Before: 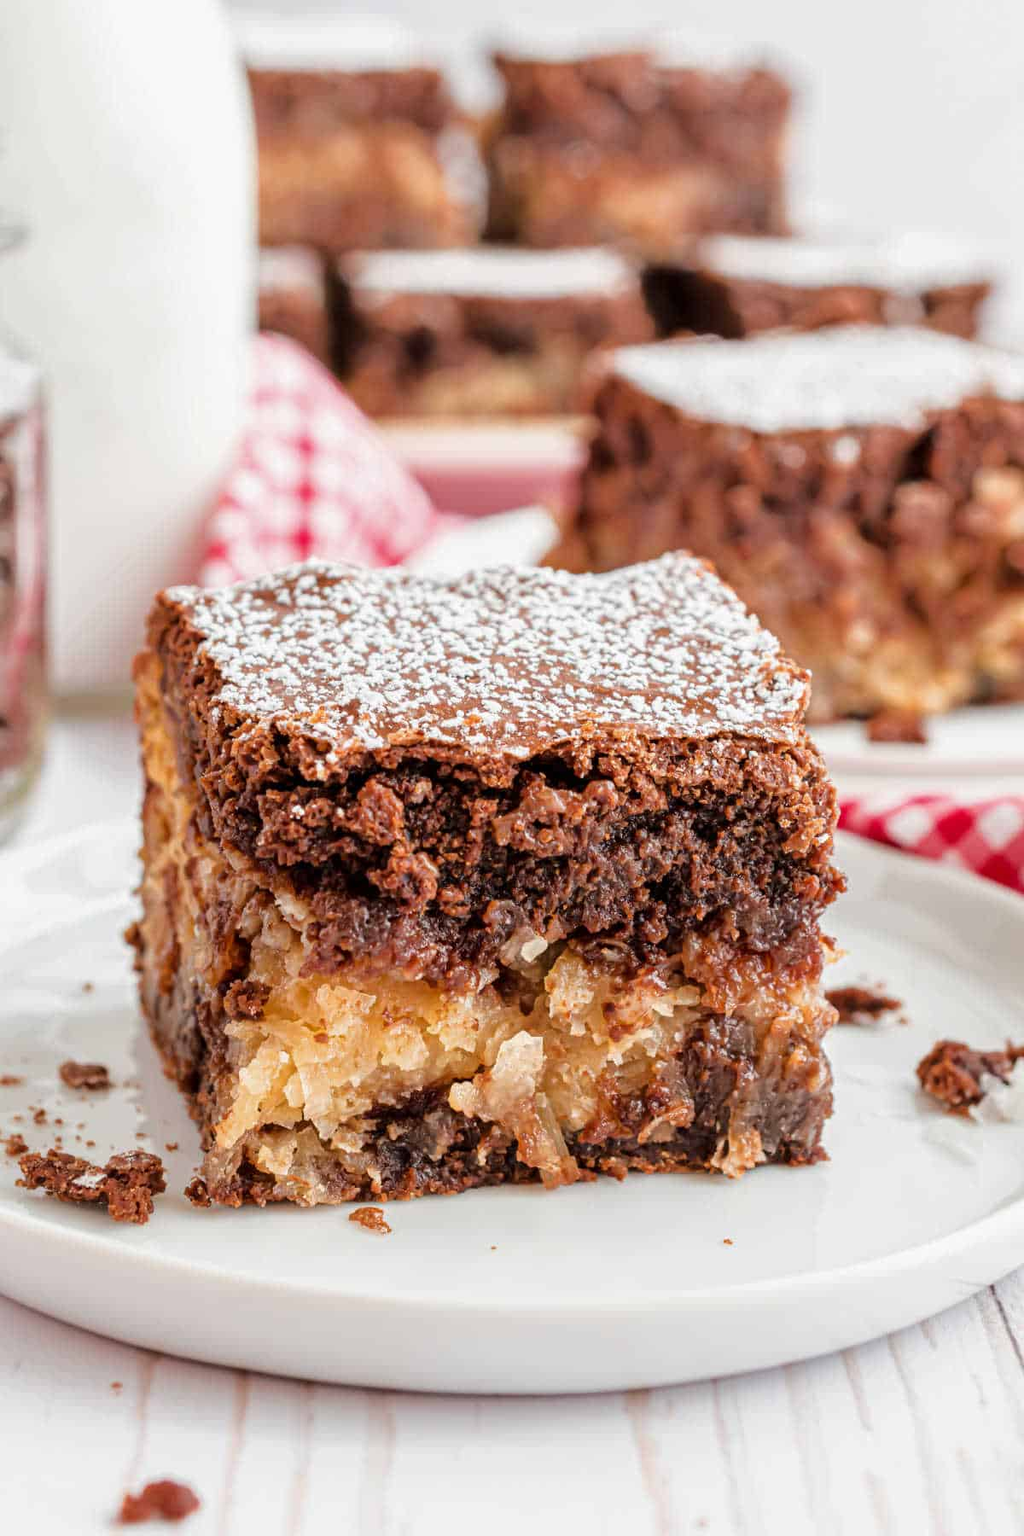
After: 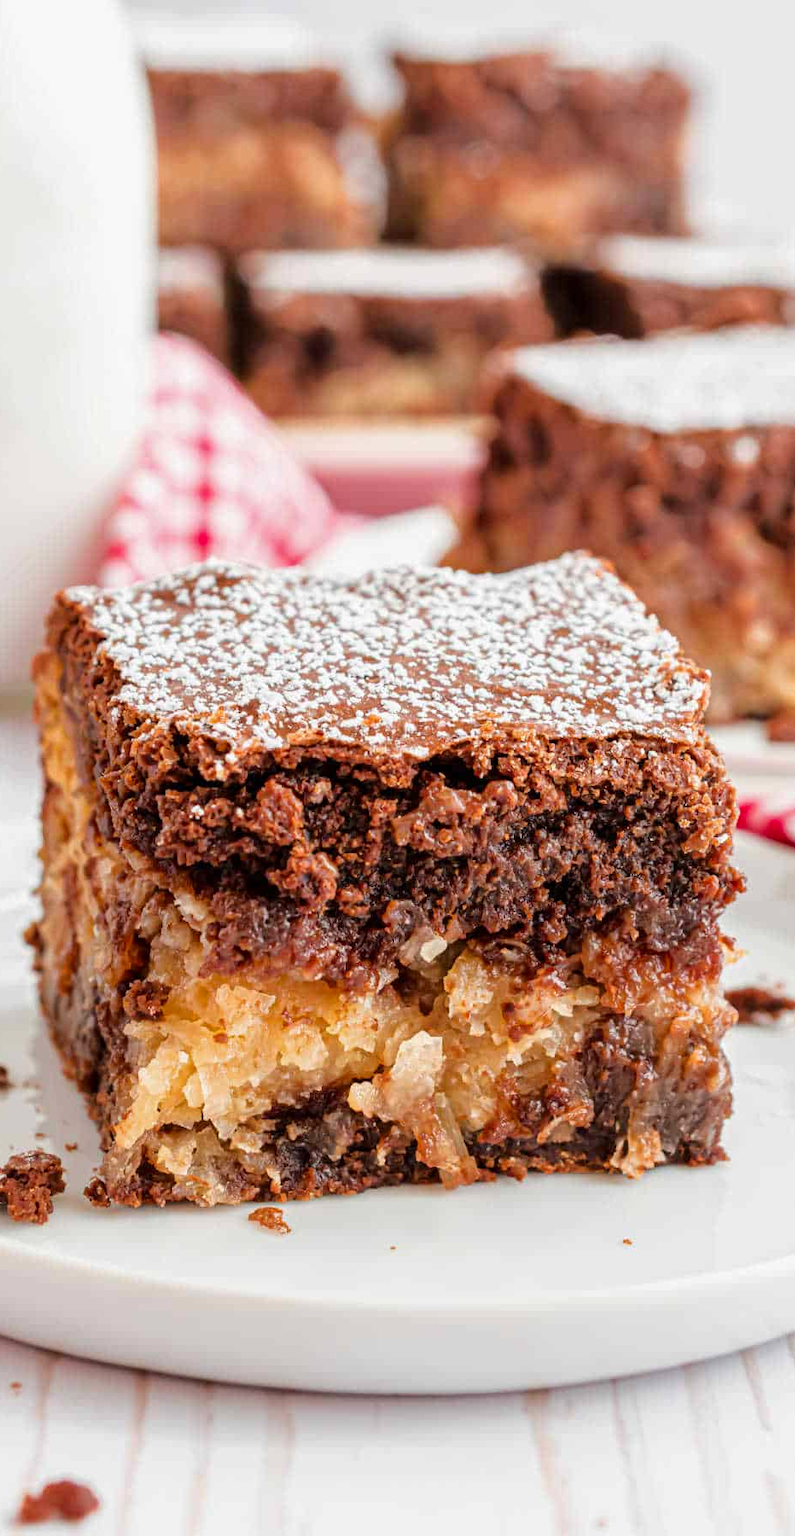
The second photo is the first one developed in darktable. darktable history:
crop: left 9.871%, right 12.447%
contrast brightness saturation: saturation 0.098
